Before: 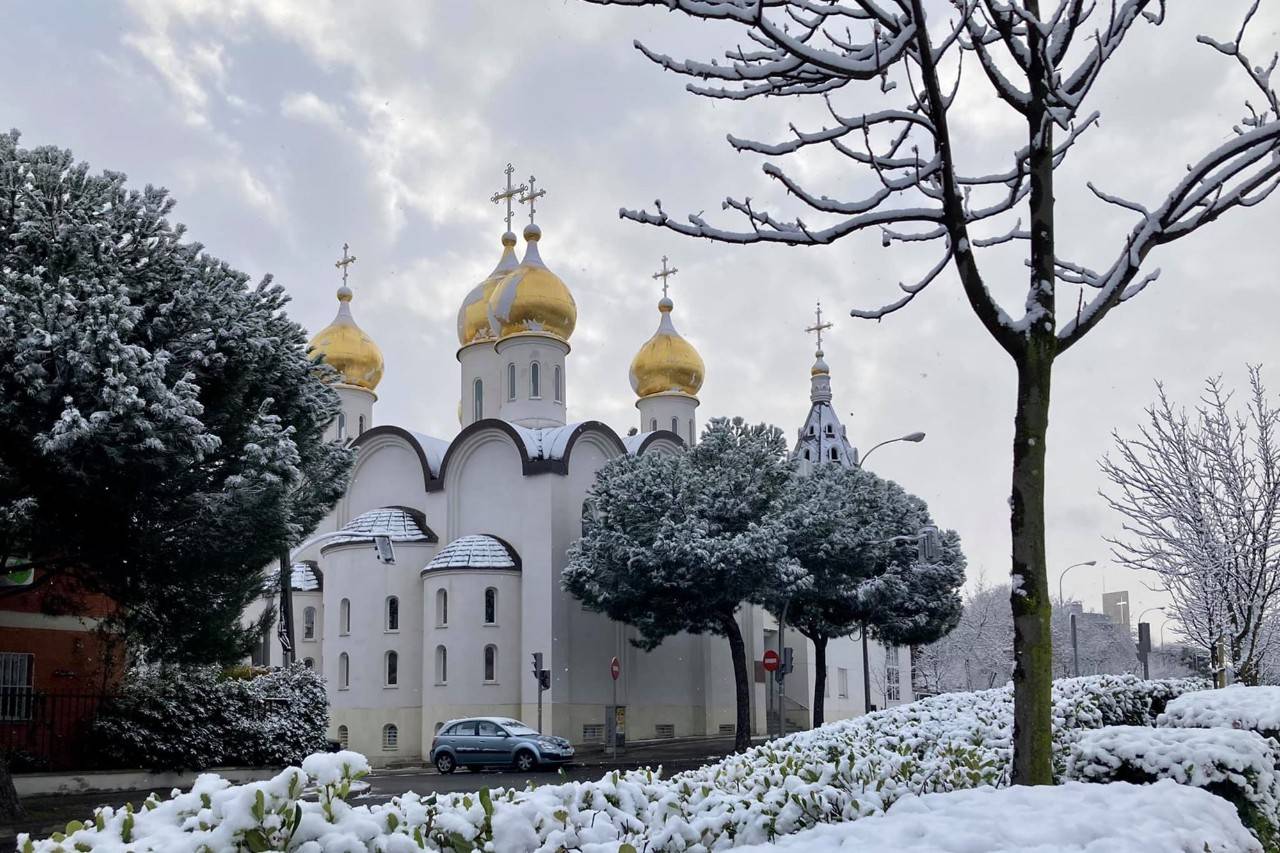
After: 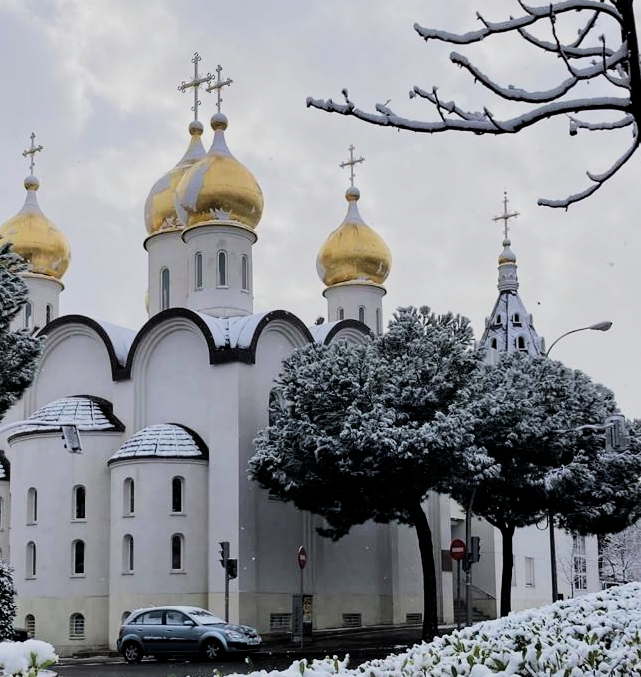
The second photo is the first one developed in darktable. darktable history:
filmic rgb: black relative exposure -7.5 EV, white relative exposure 5 EV, threshold 3.04 EV, hardness 3.33, contrast 1.301, color science v4 (2020), enable highlight reconstruction true
color correction: highlights b* 0.004
exposure: compensate highlight preservation false
crop and rotate: angle 0.014°, left 24.453%, top 13.065%, right 25.419%, bottom 7.536%
